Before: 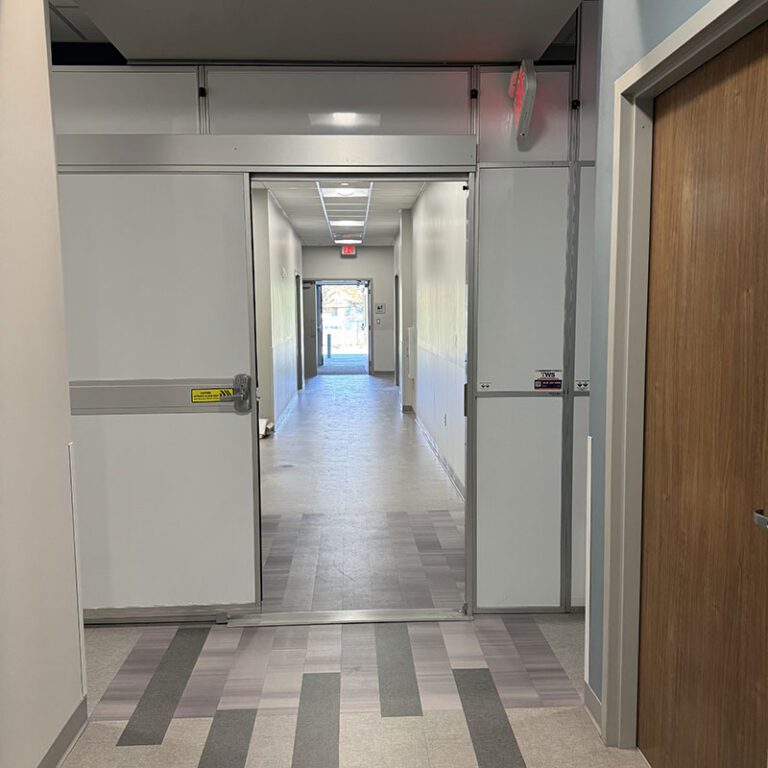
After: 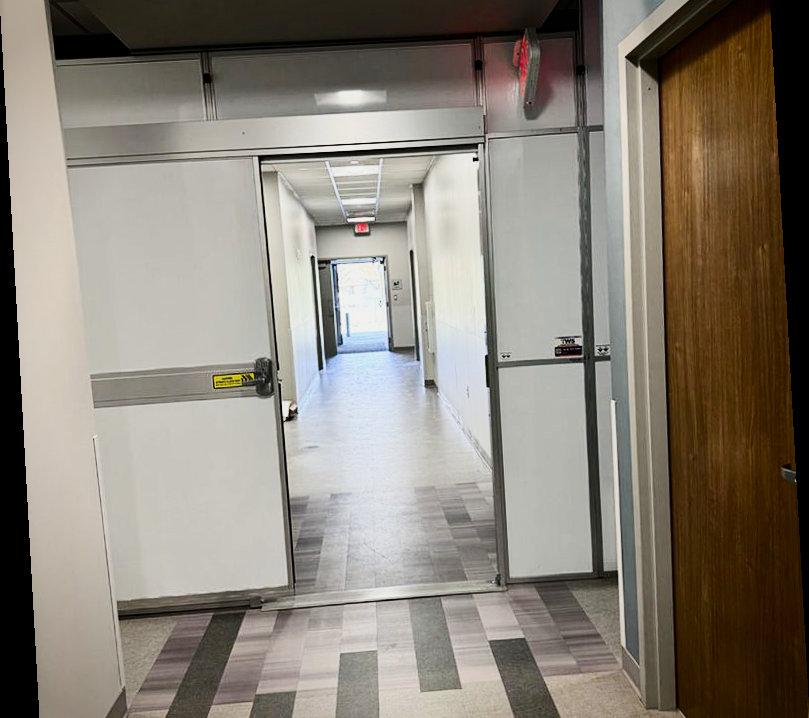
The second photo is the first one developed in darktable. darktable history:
vignetting: fall-off start 88.53%, fall-off radius 44.2%, saturation 0.376, width/height ratio 1.161
crop and rotate: top 5.609%, bottom 5.609%
contrast brightness saturation: contrast 0.28
rotate and perspective: rotation -3.18°, automatic cropping off
sigmoid: contrast 1.54, target black 0
